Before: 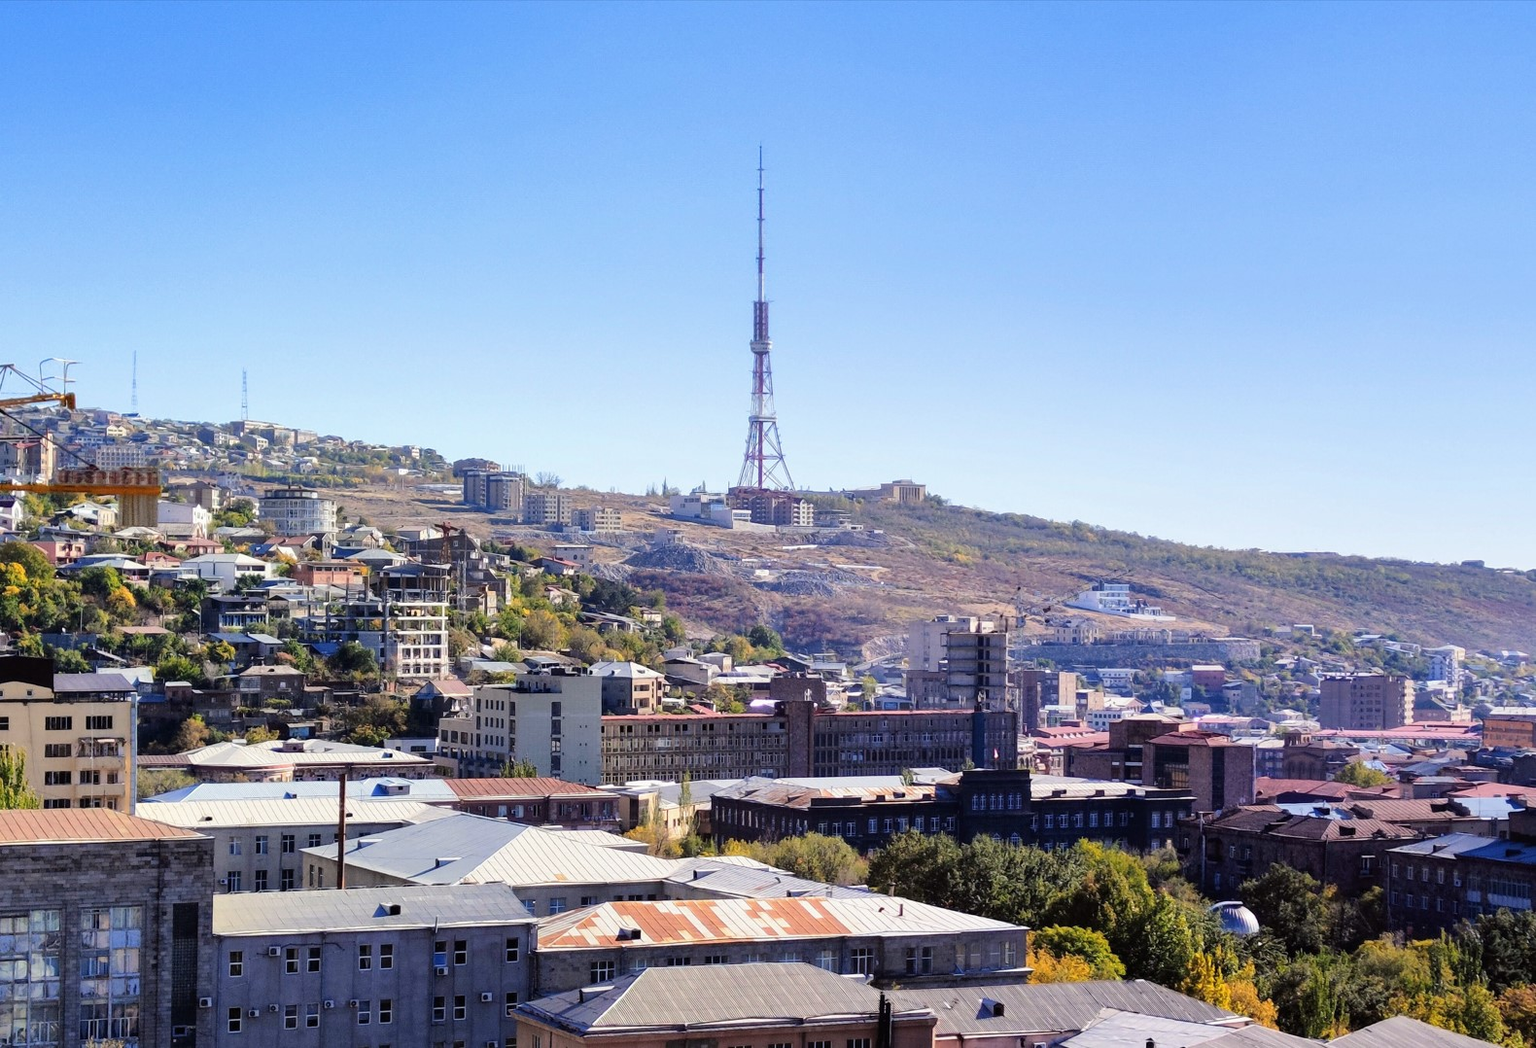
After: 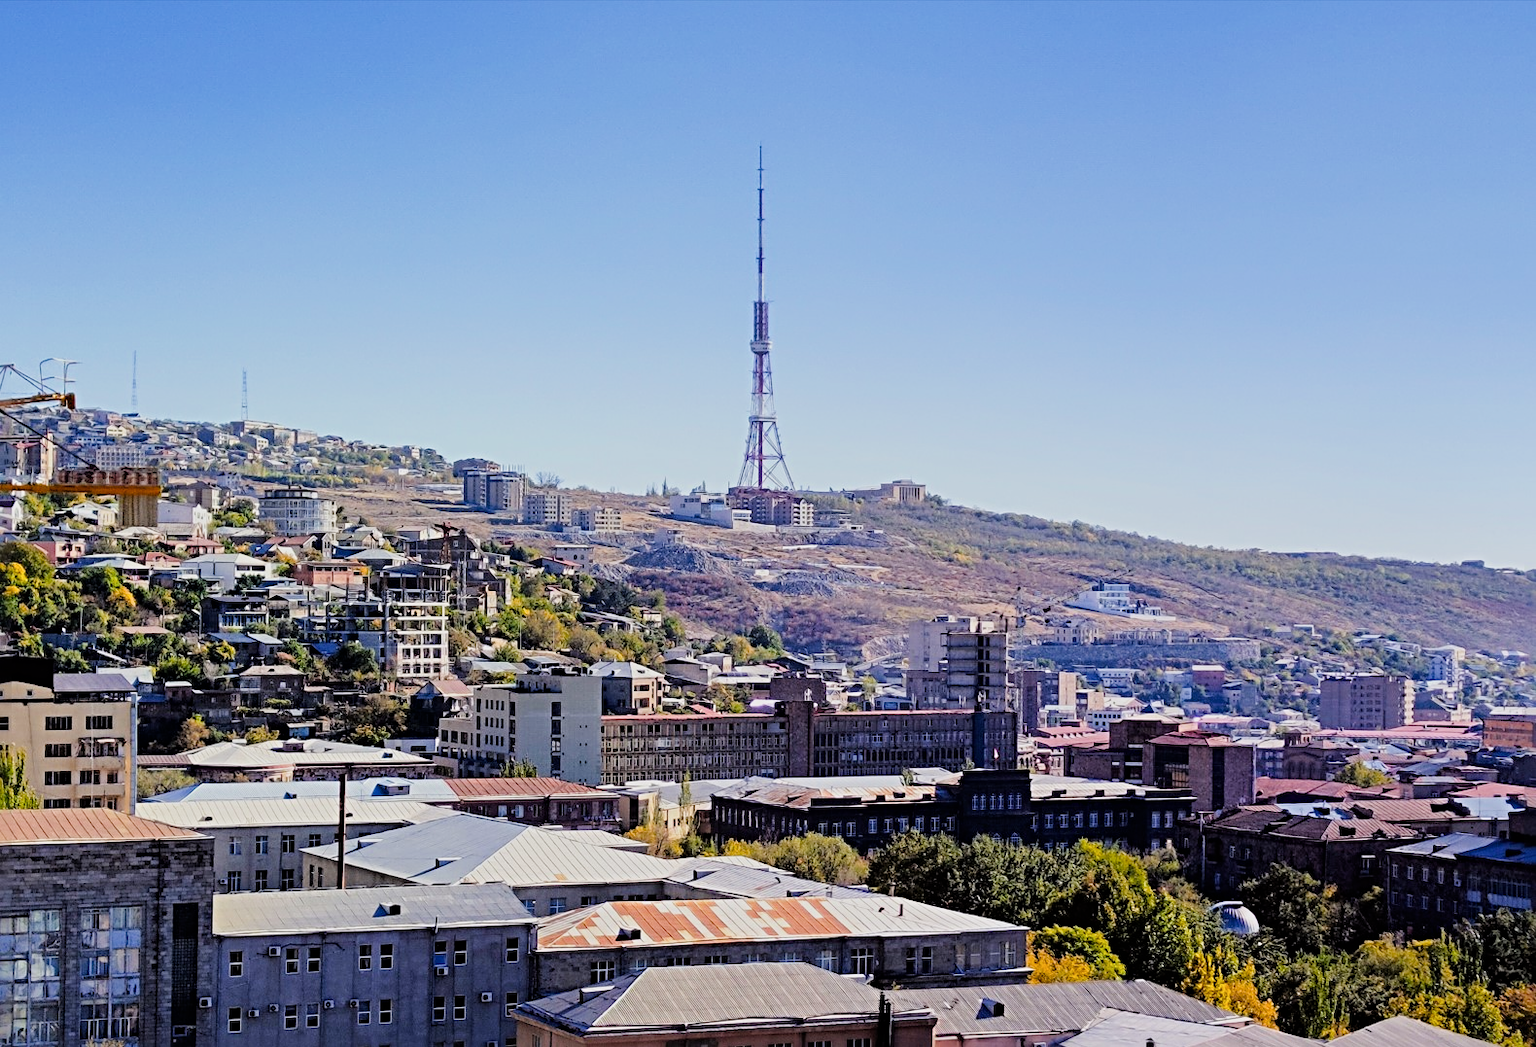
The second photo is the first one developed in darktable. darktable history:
color balance: output saturation 120%
sharpen: radius 4.883
shadows and highlights: shadows 0, highlights 40
filmic rgb: black relative exposure -7.65 EV, white relative exposure 4.56 EV, hardness 3.61
